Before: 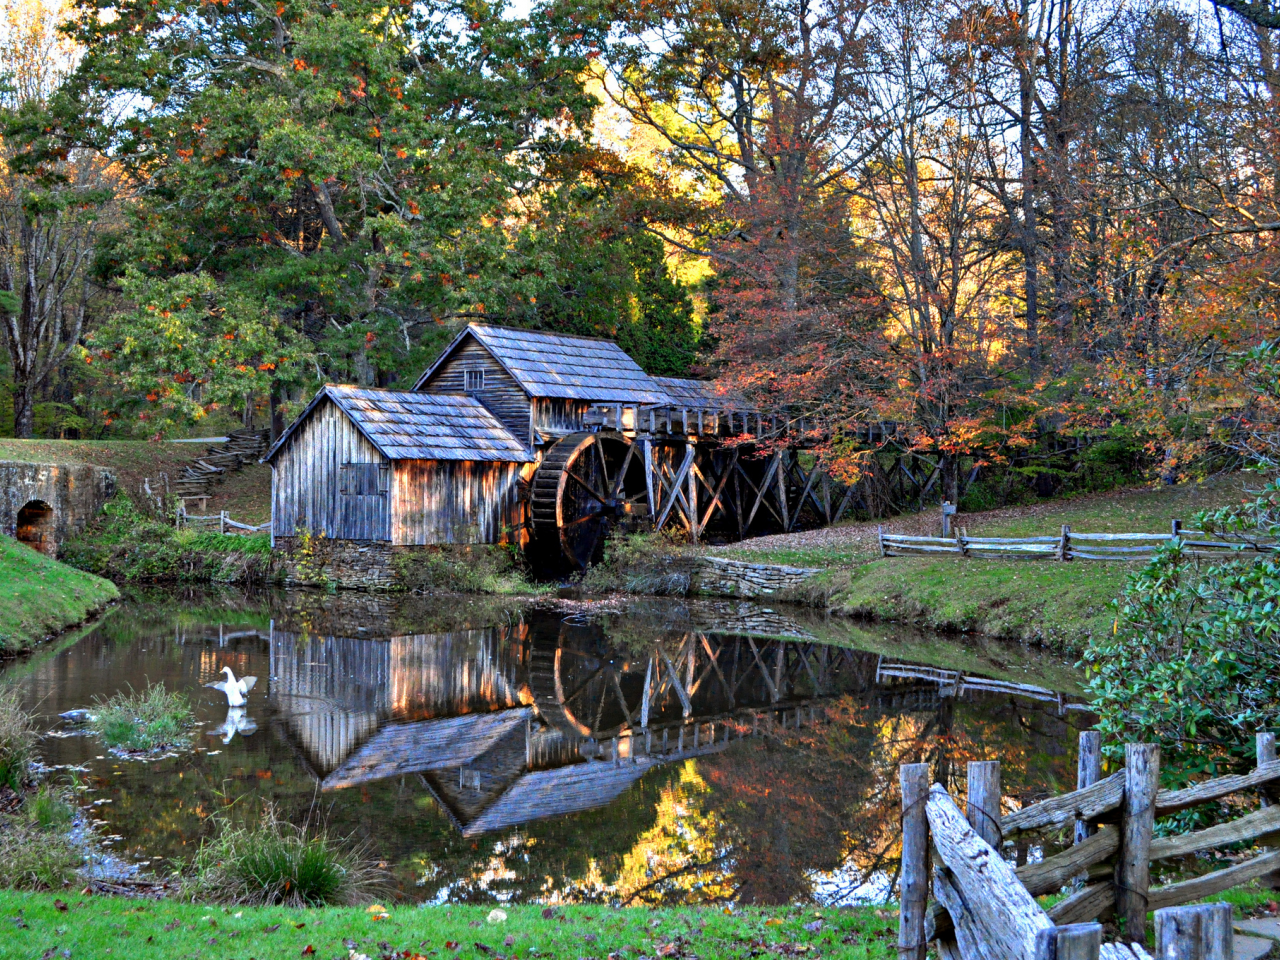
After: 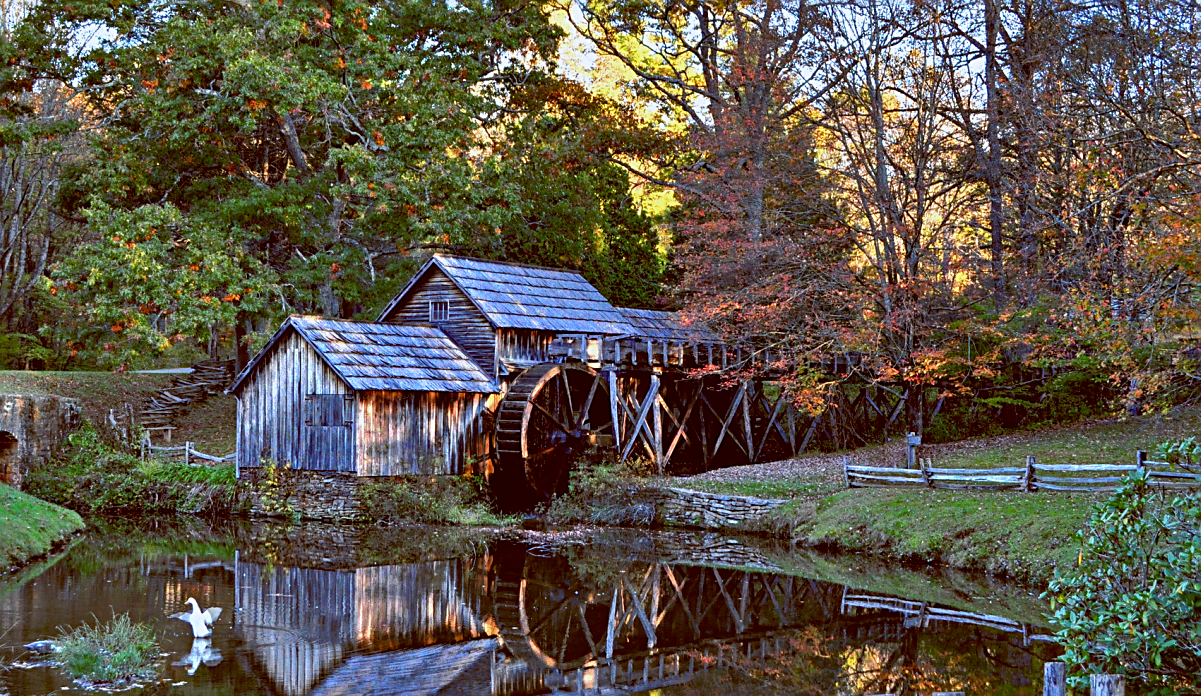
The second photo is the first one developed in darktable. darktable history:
sharpen: on, module defaults
exposure: exposure -0.153 EV, compensate highlight preservation false
color balance: lift [1, 1.015, 1.004, 0.985], gamma [1, 0.958, 0.971, 1.042], gain [1, 0.956, 0.977, 1.044]
crop: left 2.737%, top 7.287%, right 3.421%, bottom 20.179%
white balance: red 0.983, blue 1.036
